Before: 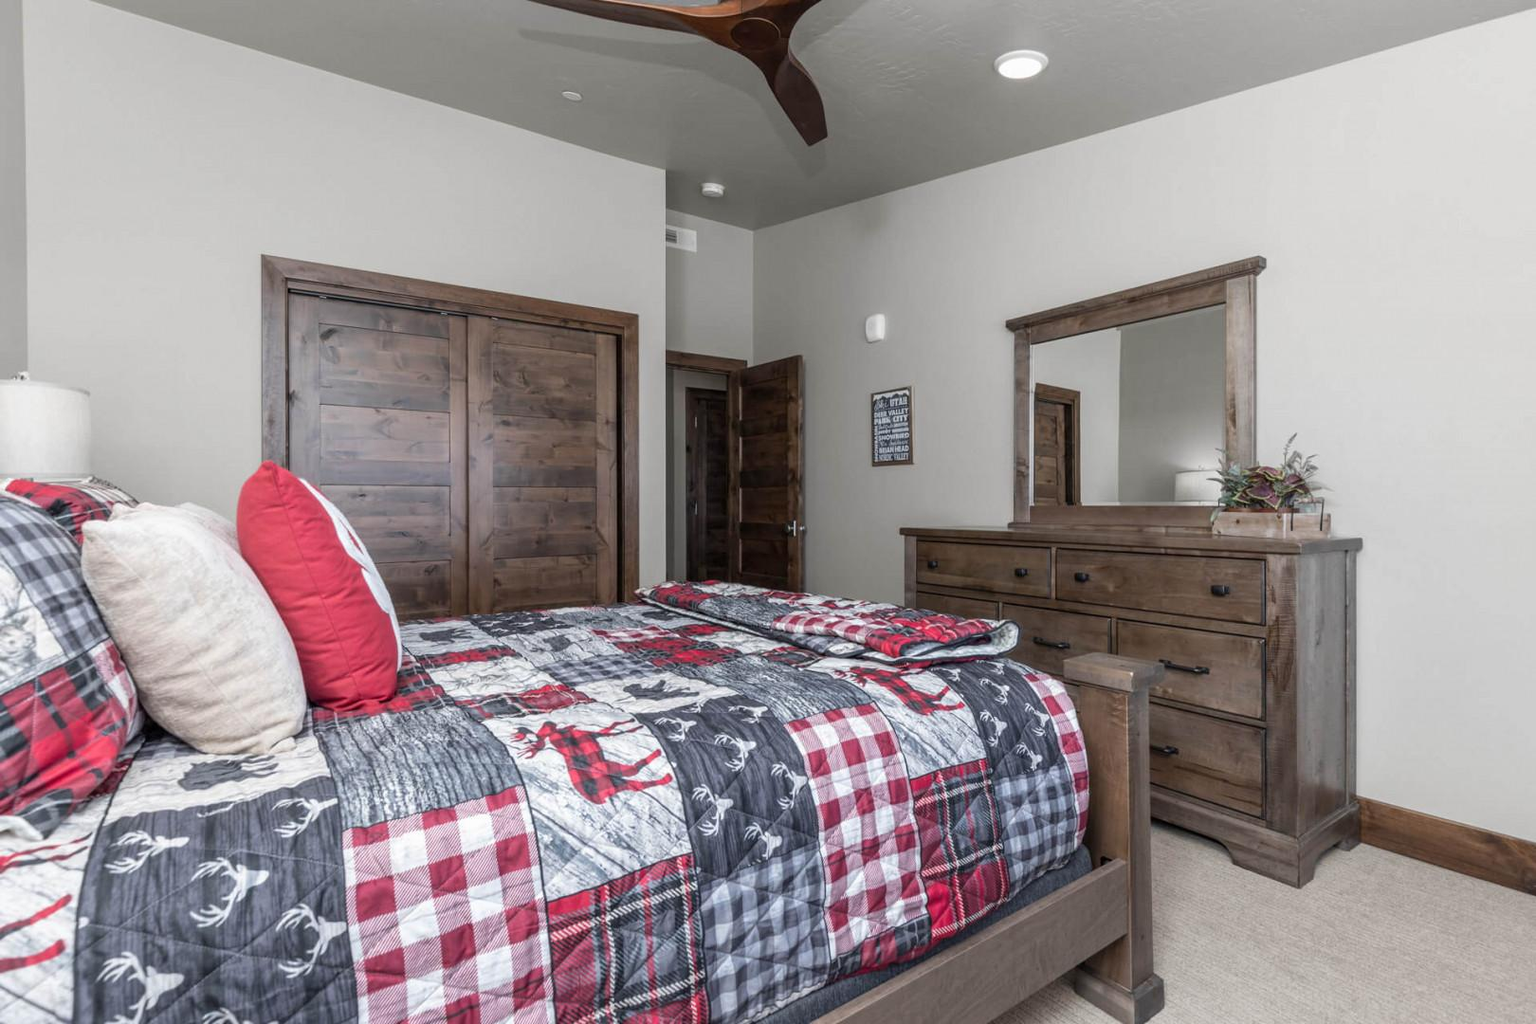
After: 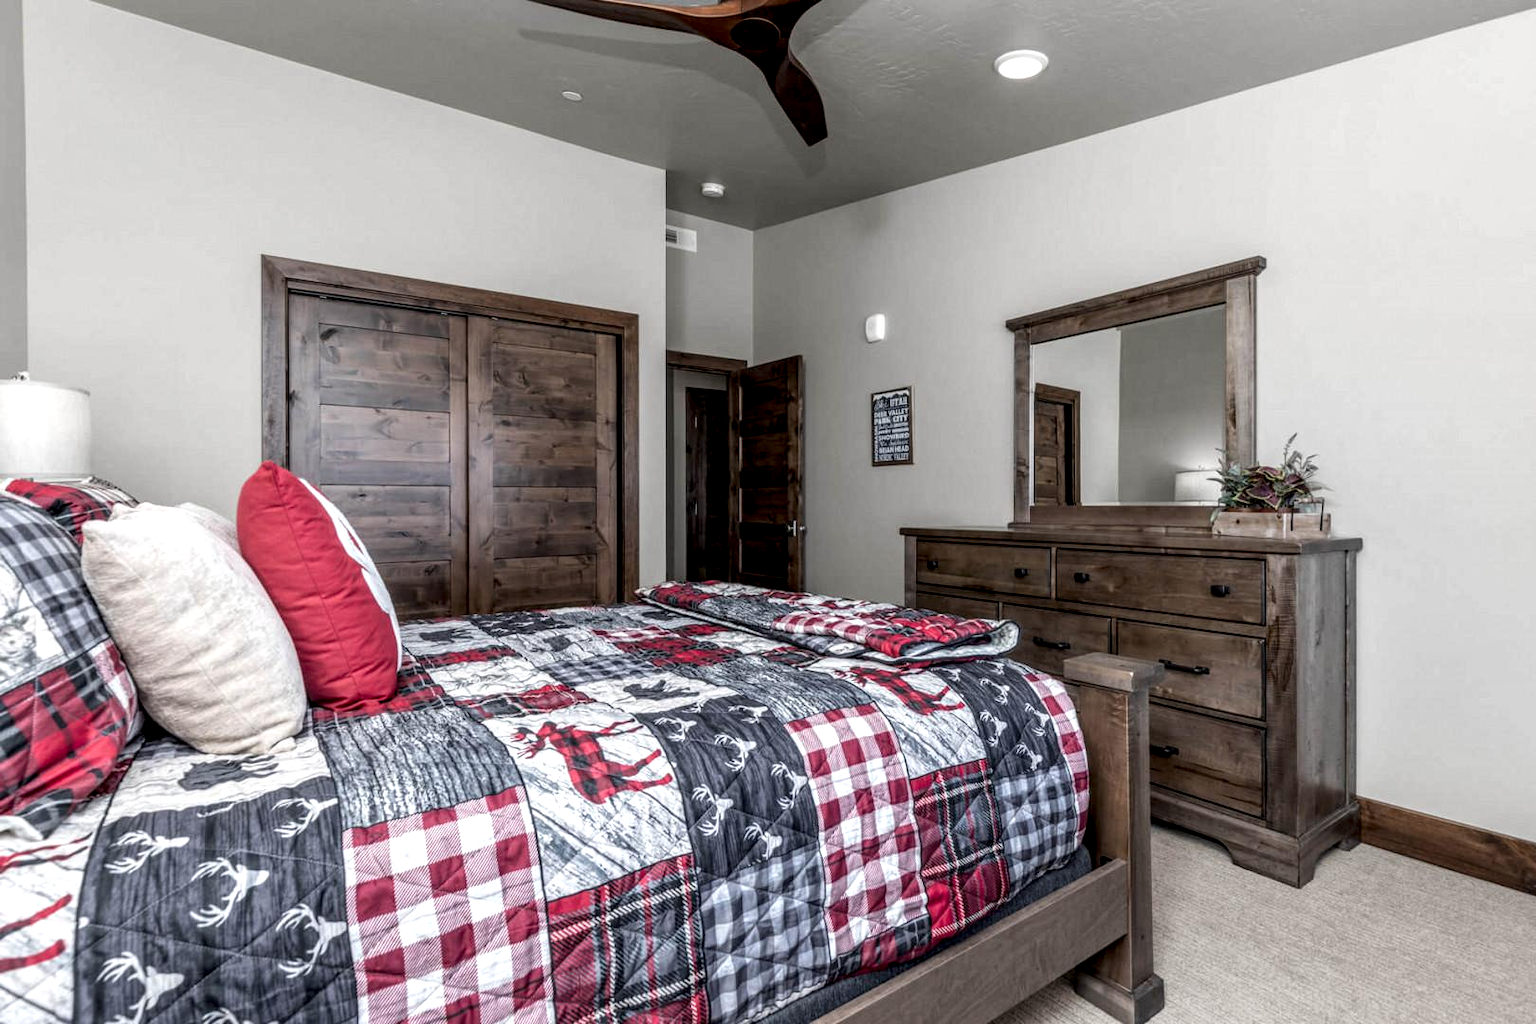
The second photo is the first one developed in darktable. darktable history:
local contrast: highlights 60%, shadows 59%, detail 160%
